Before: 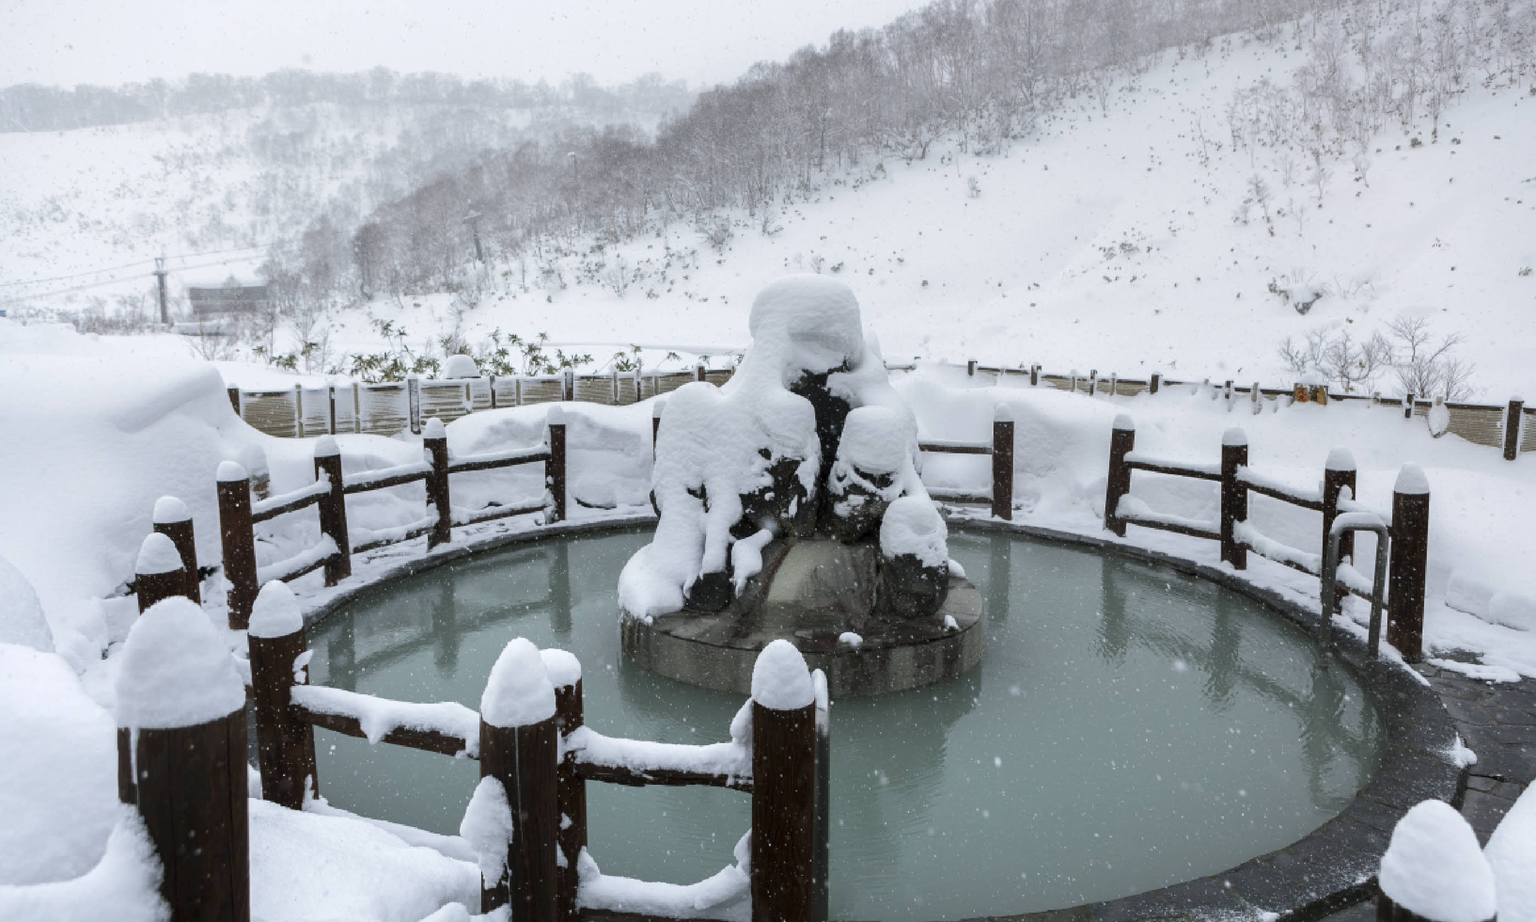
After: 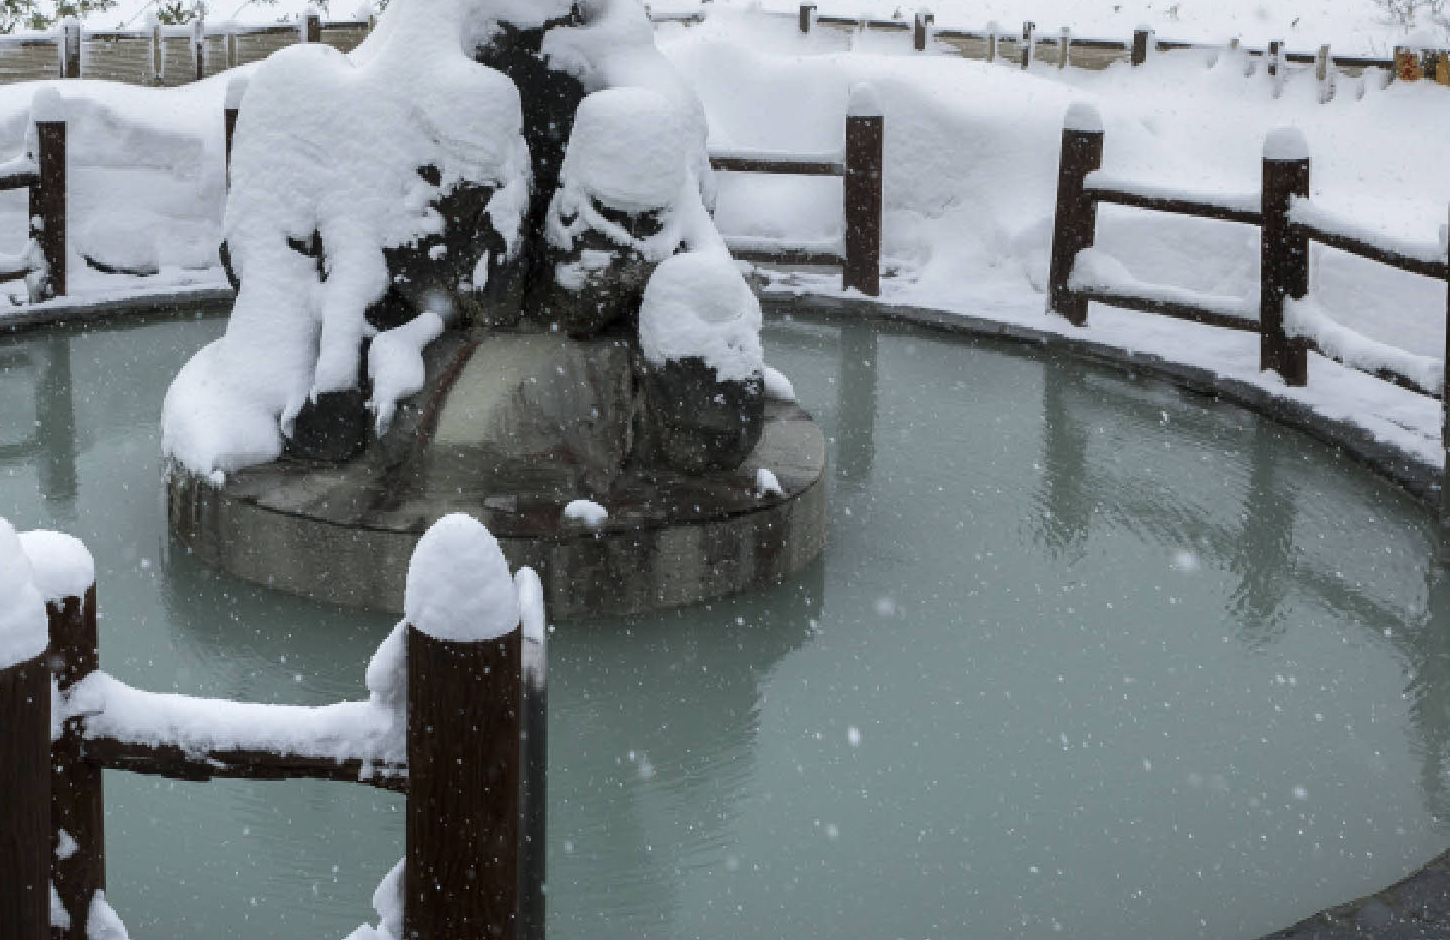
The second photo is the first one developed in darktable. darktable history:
crop: left 34.479%, top 38.822%, right 13.718%, bottom 5.172%
